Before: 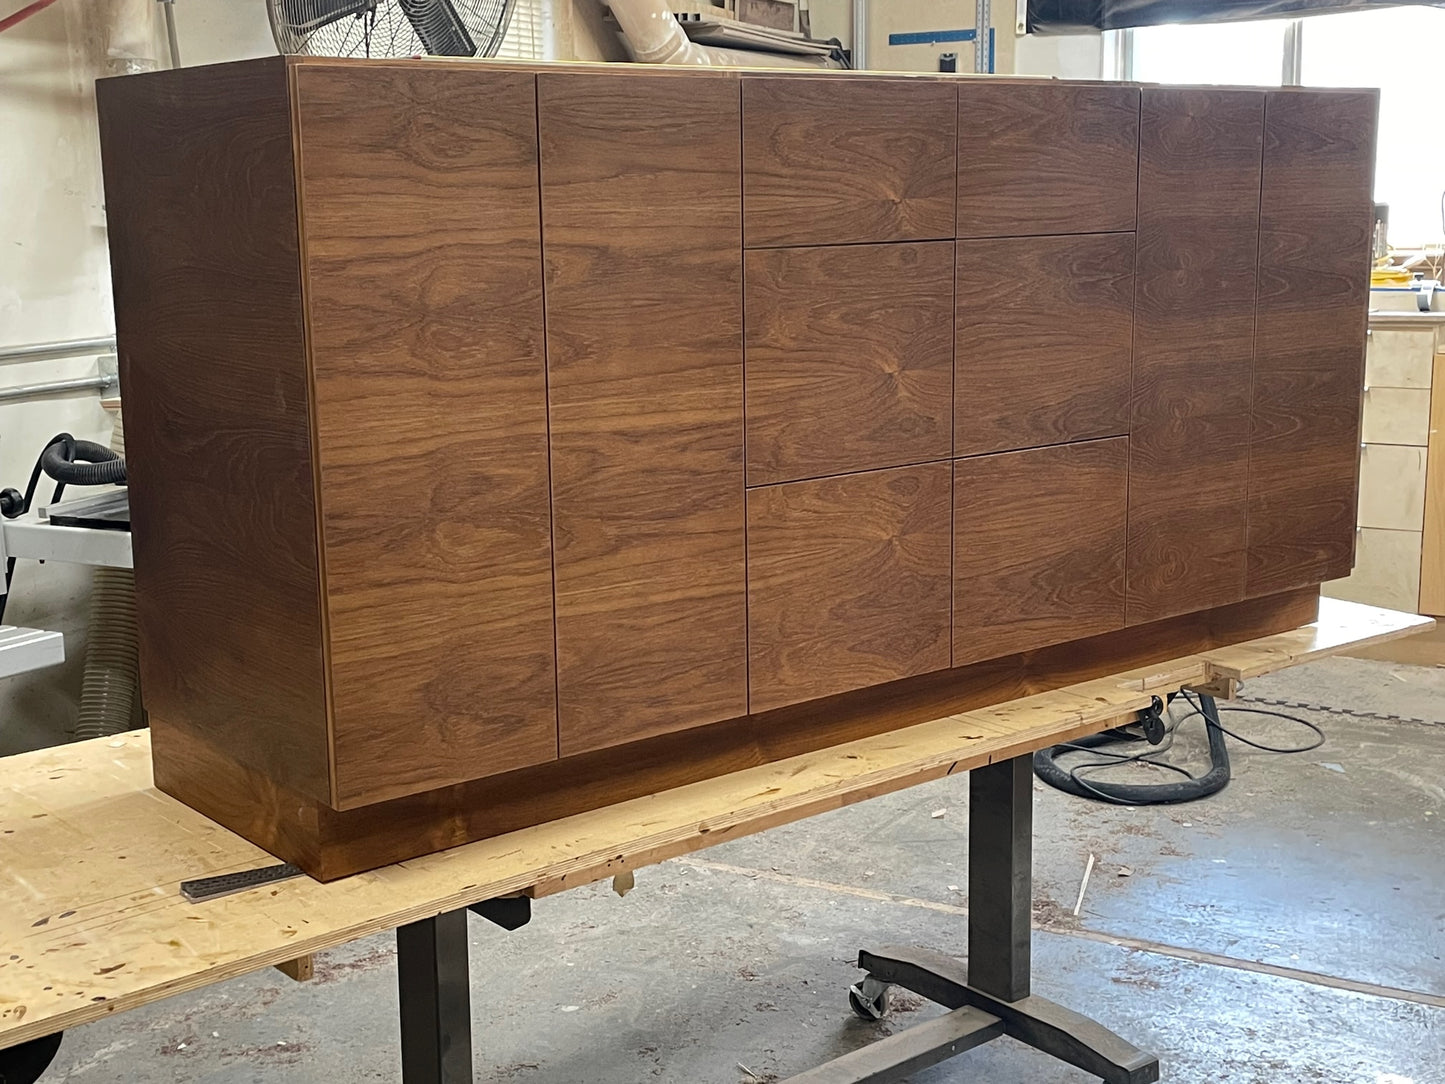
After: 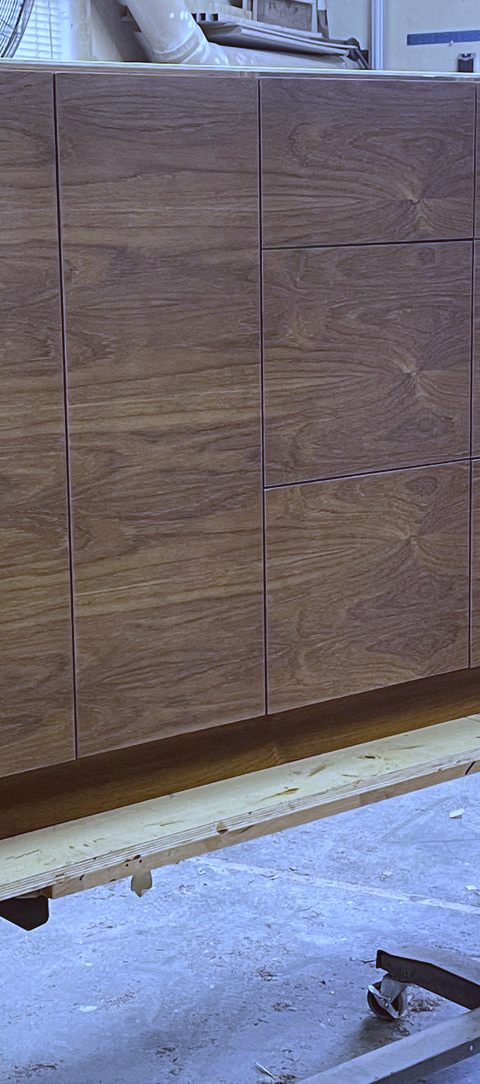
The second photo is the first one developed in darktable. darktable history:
color balance: lift [1.005, 1.002, 0.998, 0.998], gamma [1, 1.021, 1.02, 0.979], gain [0.923, 1.066, 1.056, 0.934]
crop: left 33.36%, right 33.36%
white balance: red 0.766, blue 1.537
